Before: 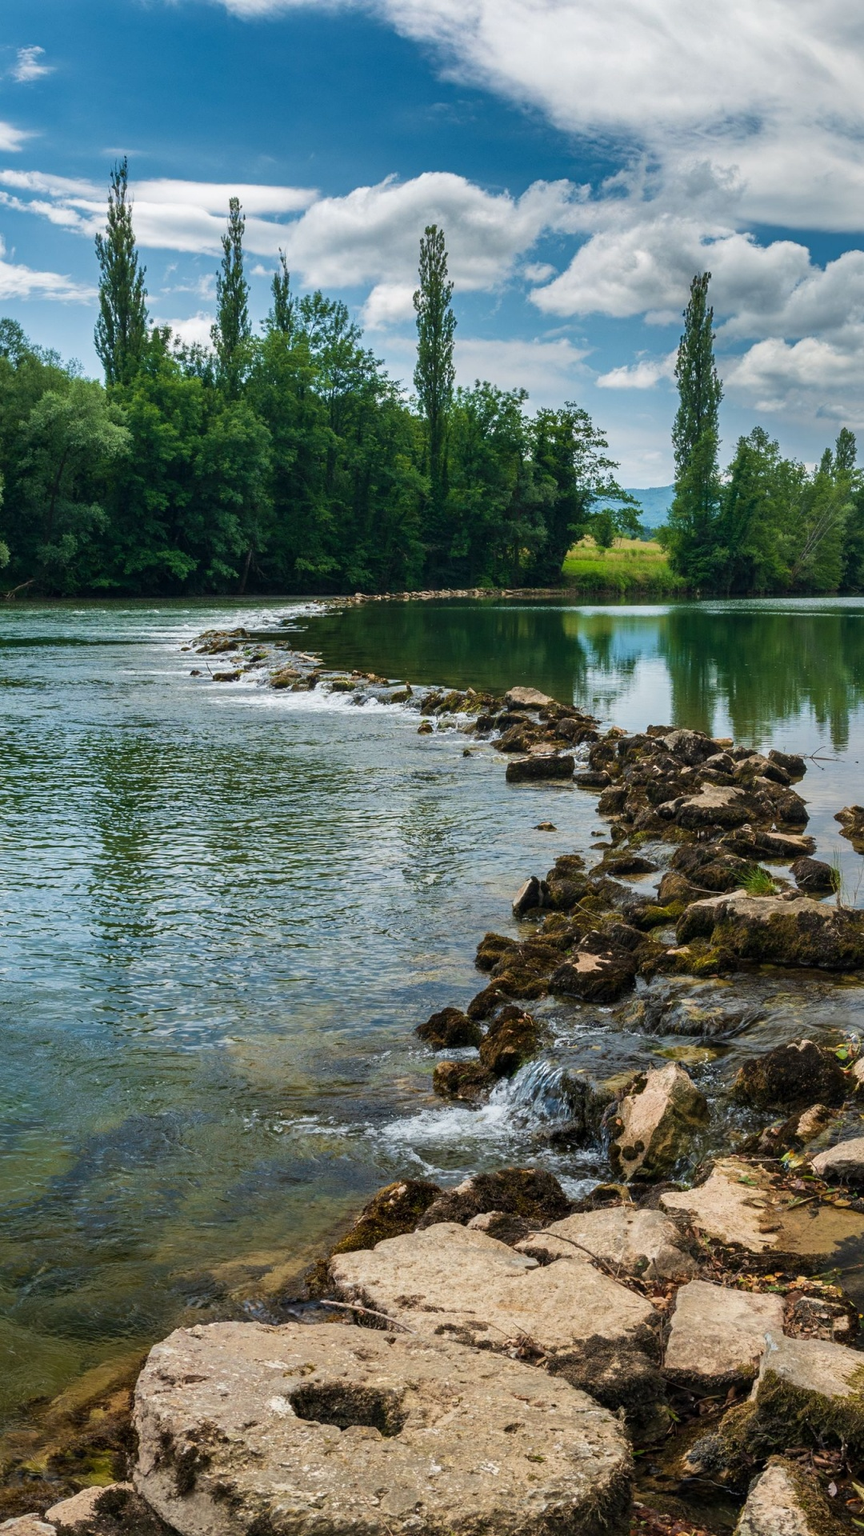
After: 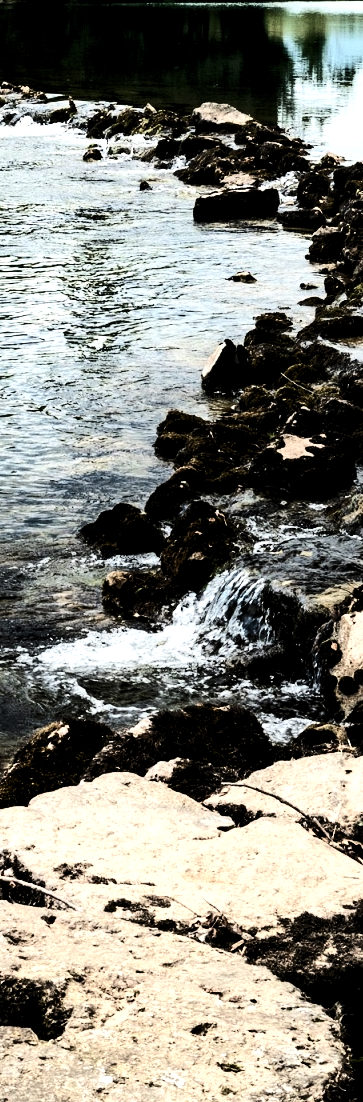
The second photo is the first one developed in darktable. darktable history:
levels: levels [0.062, 0.494, 0.925]
crop: left 40.656%, top 39.389%, right 25.719%, bottom 3.166%
shadows and highlights: soften with gaussian
tone curve: curves: ch0 [(0, 0) (0.003, 0.002) (0.011, 0.008) (0.025, 0.017) (0.044, 0.027) (0.069, 0.037) (0.1, 0.052) (0.136, 0.074) (0.177, 0.11) (0.224, 0.155) (0.277, 0.237) (0.335, 0.34) (0.399, 0.467) (0.468, 0.584) (0.543, 0.683) (0.623, 0.762) (0.709, 0.827) (0.801, 0.888) (0.898, 0.947) (1, 1)], color space Lab, independent channels, preserve colors none
contrast brightness saturation: contrast 0.252, saturation -0.324
tone equalizer: -8 EV -0.001 EV, -7 EV 0.003 EV, -6 EV -0.004 EV, -5 EV -0.005 EV, -4 EV -0.067 EV, -3 EV -0.201 EV, -2 EV -0.247 EV, -1 EV 0.119 EV, +0 EV 0.281 EV
